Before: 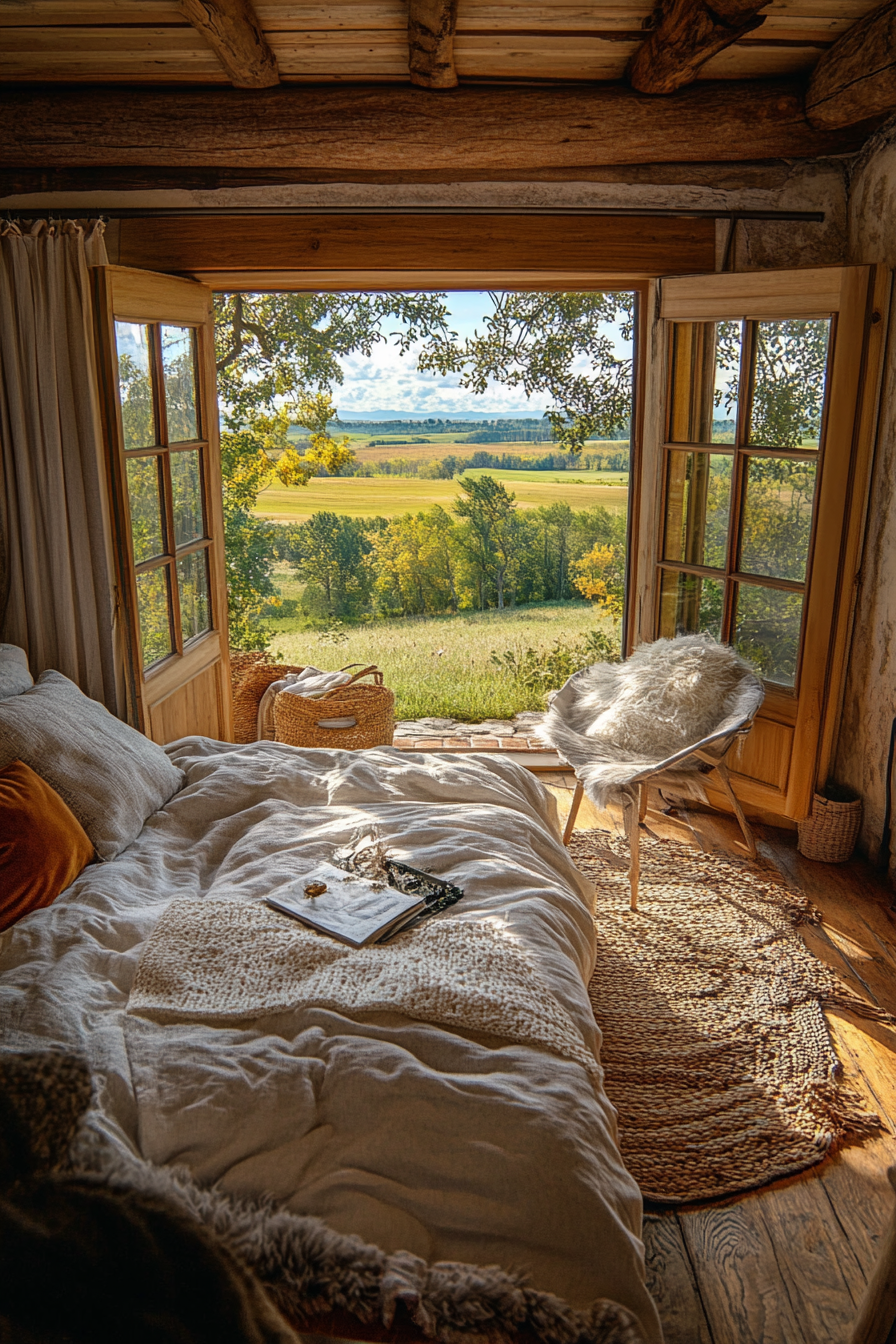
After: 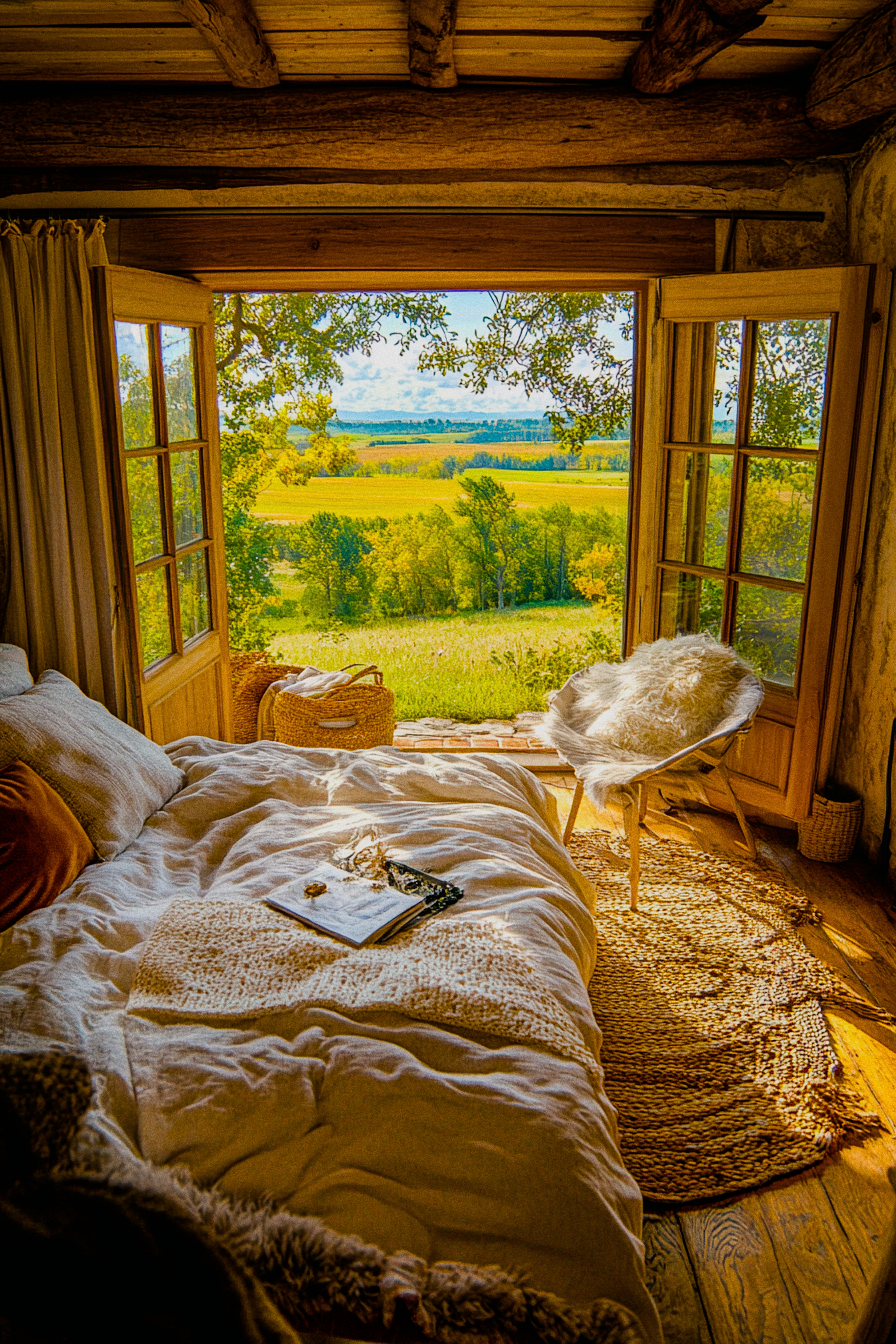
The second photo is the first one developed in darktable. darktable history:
color balance rgb: linear chroma grading › shadows 10%, linear chroma grading › highlights 10%, linear chroma grading › global chroma 15%, linear chroma grading › mid-tones 15%, perceptual saturation grading › global saturation 40%, perceptual saturation grading › highlights -25%, perceptual saturation grading › mid-tones 35%, perceptual saturation grading › shadows 35%, perceptual brilliance grading › global brilliance 11.29%, global vibrance 11.29%
filmic rgb: black relative exposure -7.65 EV, white relative exposure 4.56 EV, hardness 3.61
grain: on, module defaults
